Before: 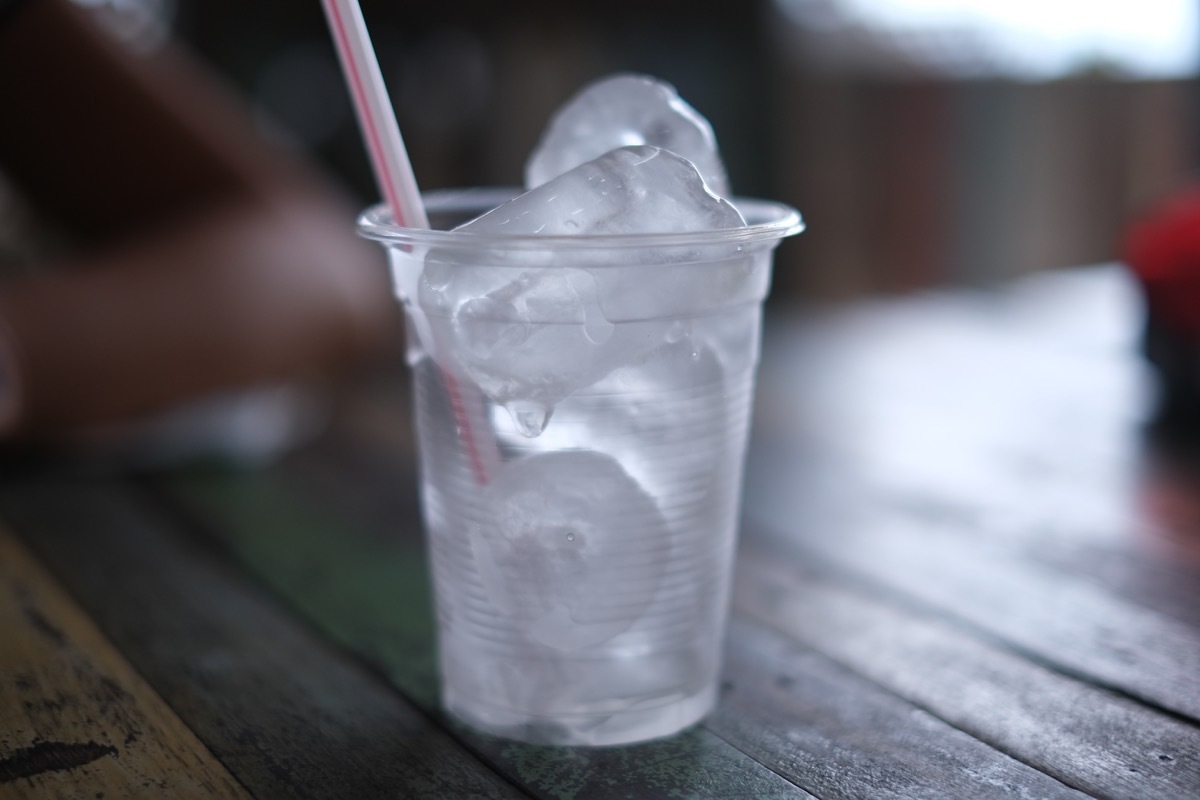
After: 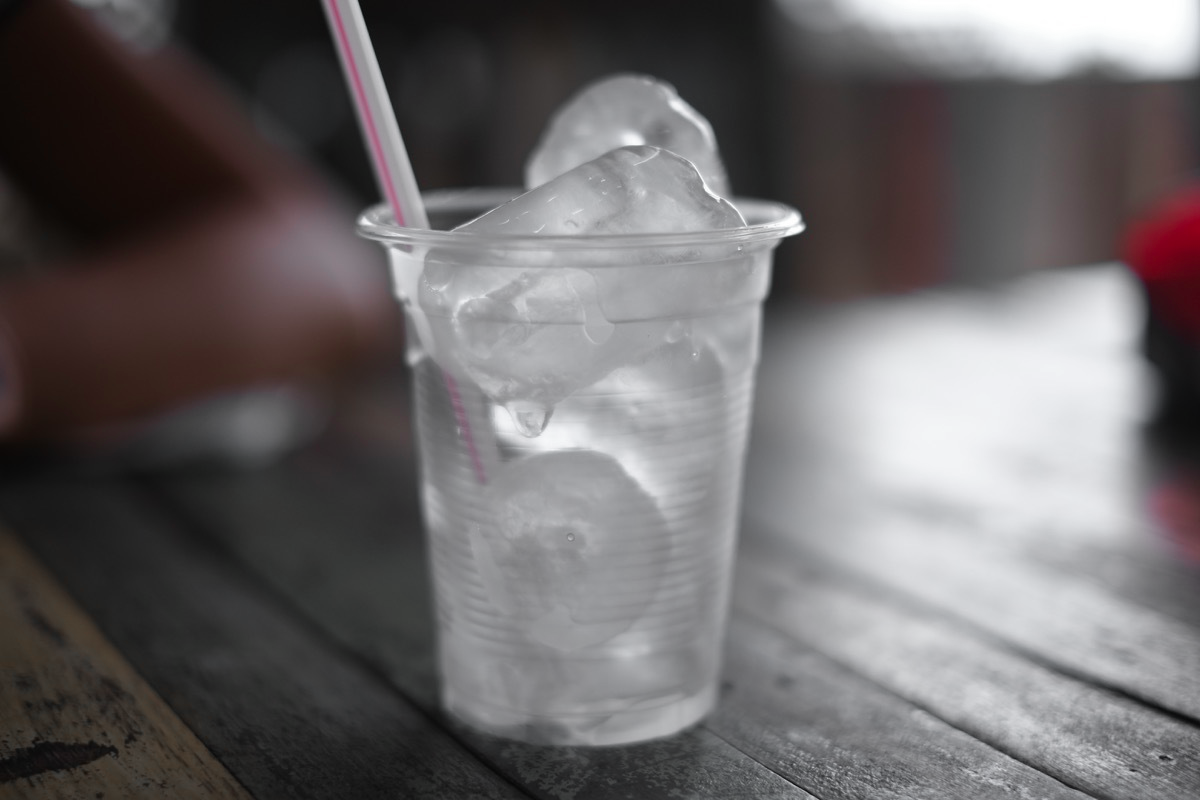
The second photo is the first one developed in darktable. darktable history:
color zones: curves: ch1 [(0, 0.638) (0.193, 0.442) (0.286, 0.15) (0.429, 0.14) (0.571, 0.142) (0.714, 0.154) (0.857, 0.175) (1, 0.638)], mix 19.49%
